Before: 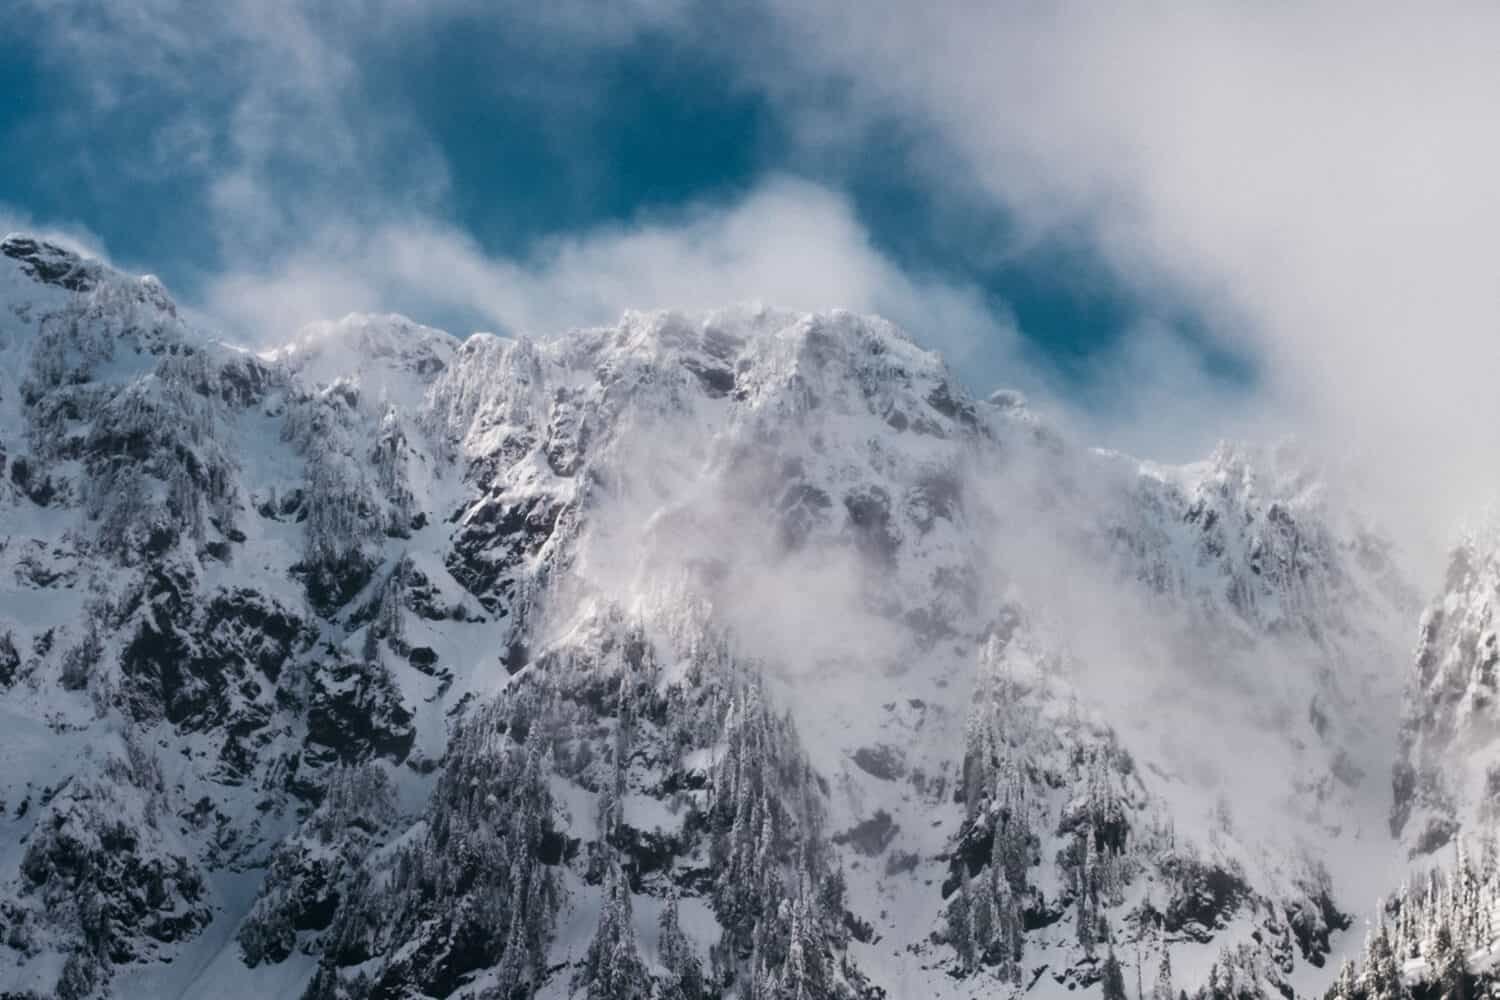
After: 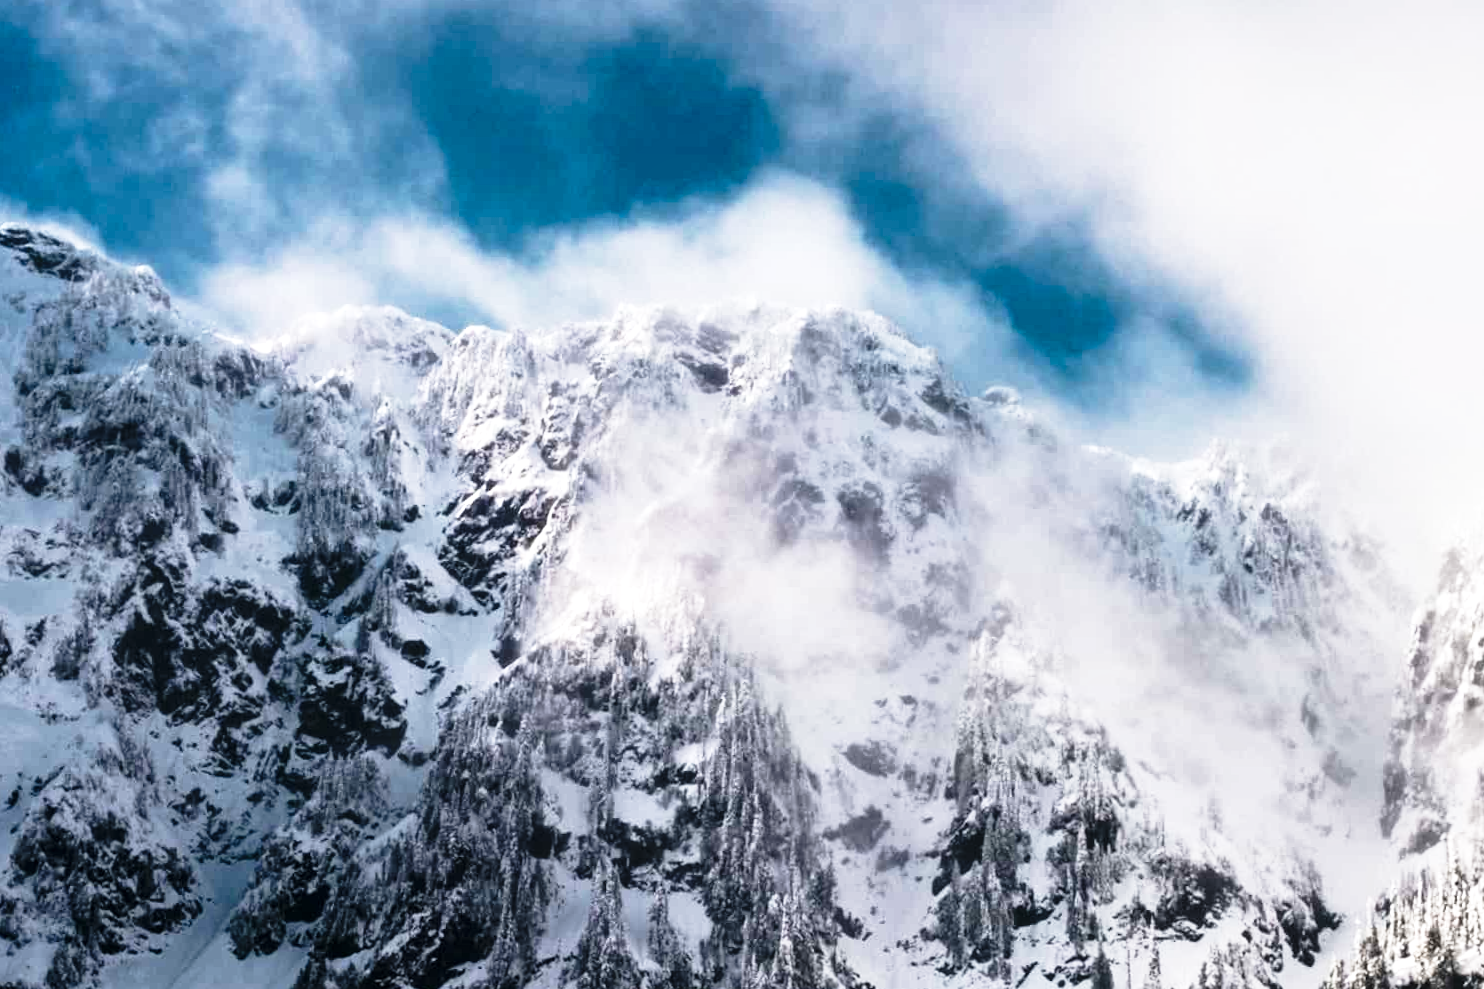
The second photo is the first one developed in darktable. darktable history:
tone curve: curves: ch0 [(0, 0) (0.046, 0.031) (0.163, 0.114) (0.391, 0.432) (0.488, 0.561) (0.695, 0.839) (0.785, 0.904) (1, 0.965)]; ch1 [(0, 0) (0.248, 0.252) (0.427, 0.412) (0.482, 0.462) (0.499, 0.497) (0.518, 0.52) (0.535, 0.577) (0.585, 0.623) (0.679, 0.743) (0.788, 0.809) (1, 1)]; ch2 [(0, 0) (0.313, 0.262) (0.427, 0.417) (0.473, 0.47) (0.503, 0.503) (0.523, 0.515) (0.557, 0.596) (0.598, 0.646) (0.708, 0.771) (1, 1)], preserve colors none
crop and rotate: angle -0.413°
local contrast: highlights 106%, shadows 99%, detail 119%, midtone range 0.2
levels: gray 59.4%, levels [0, 0.476, 0.951]
